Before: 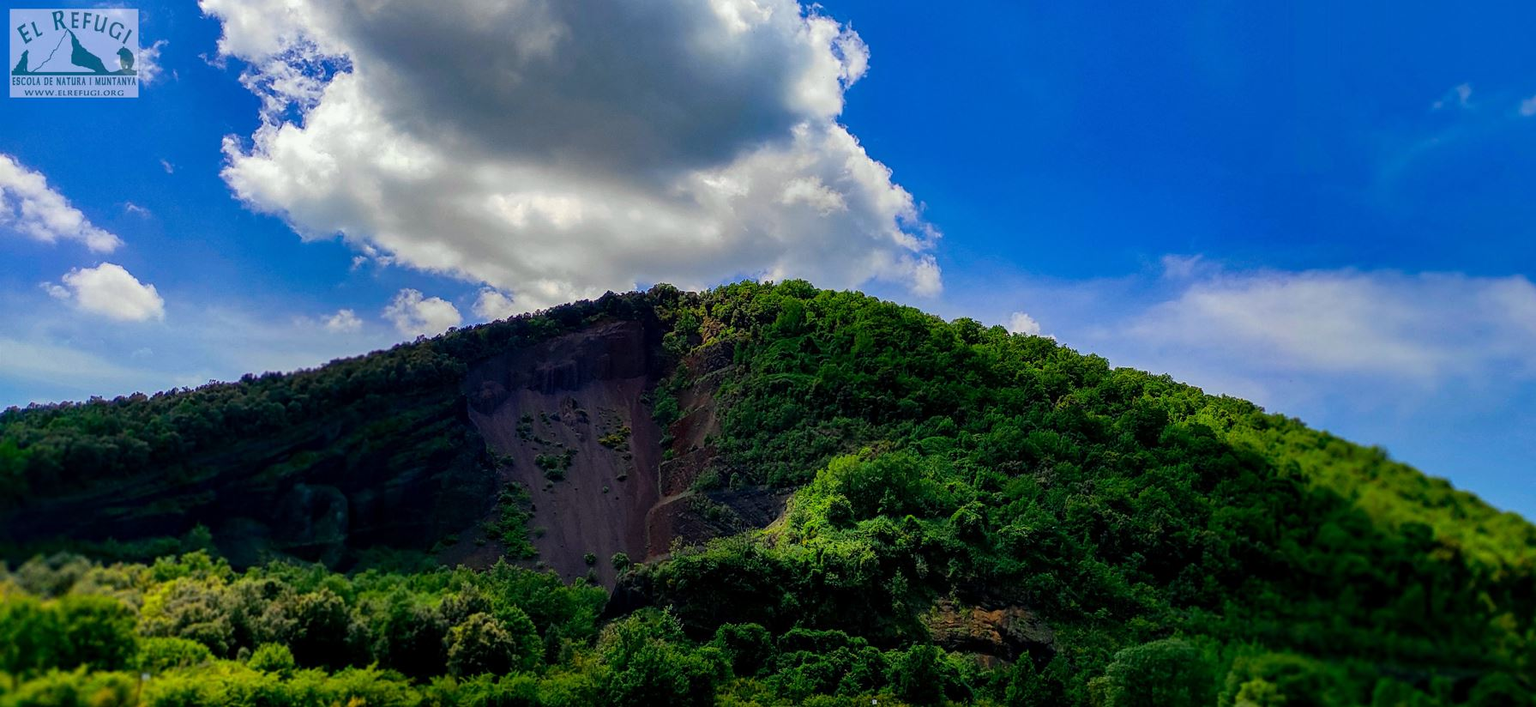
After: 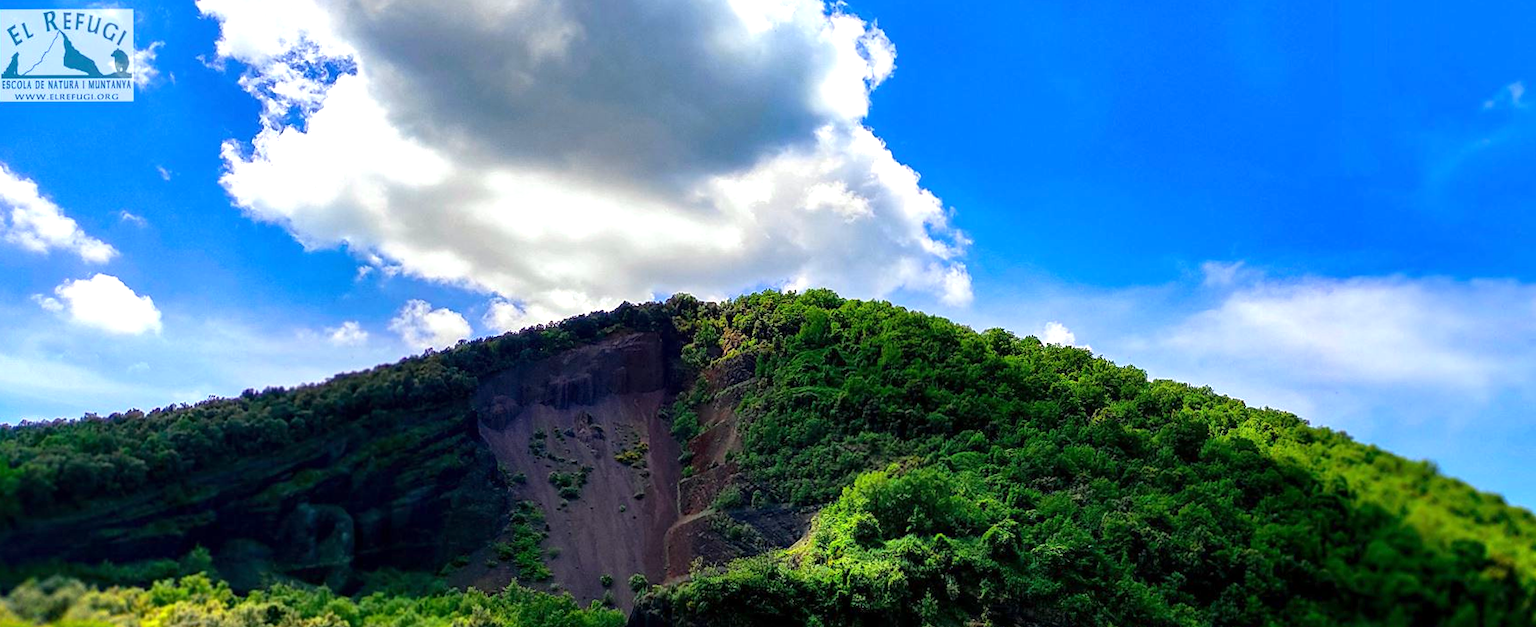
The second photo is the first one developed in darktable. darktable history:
white balance: emerald 1
crop and rotate: angle 0.2°, left 0.275%, right 3.127%, bottom 14.18%
exposure: exposure 0.943 EV, compensate highlight preservation false
